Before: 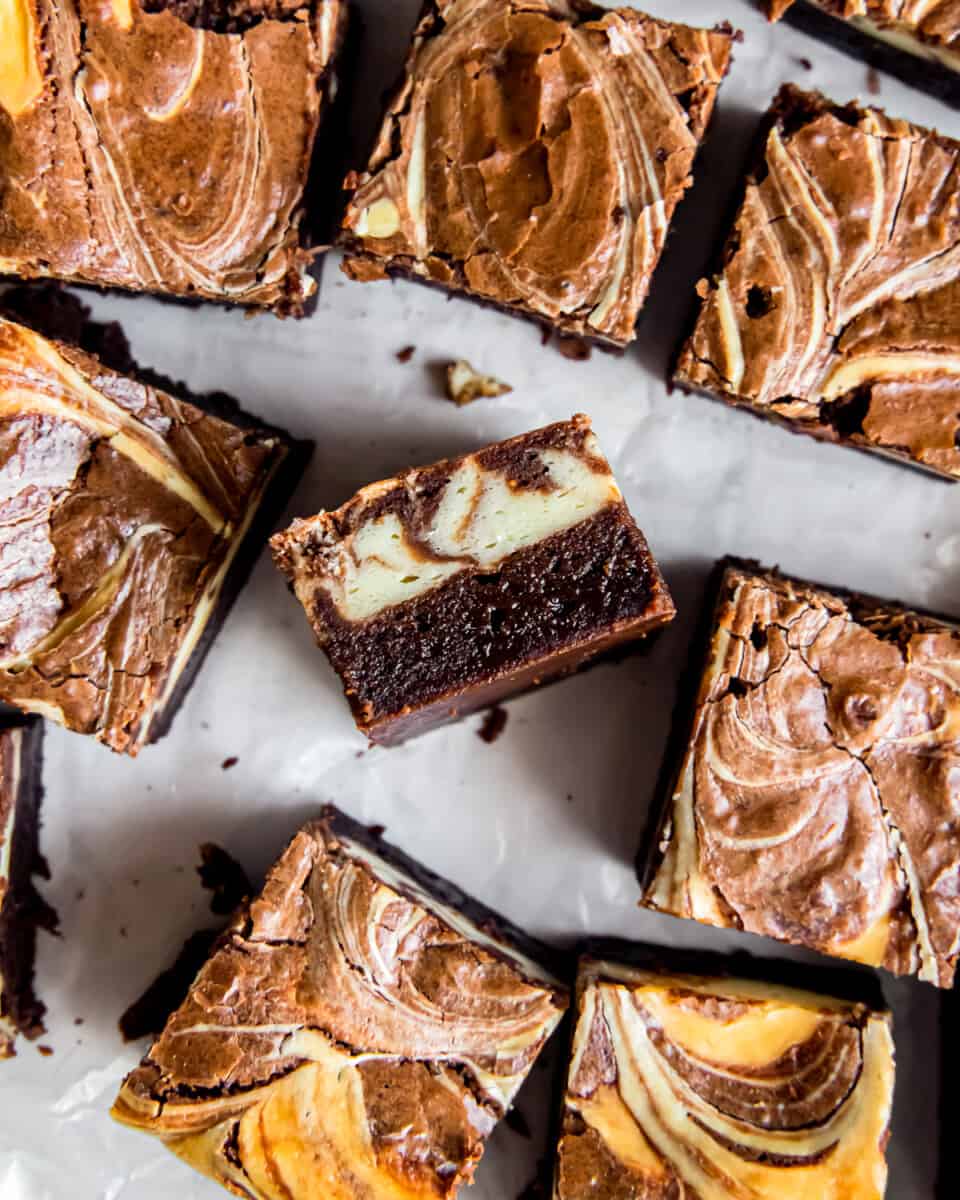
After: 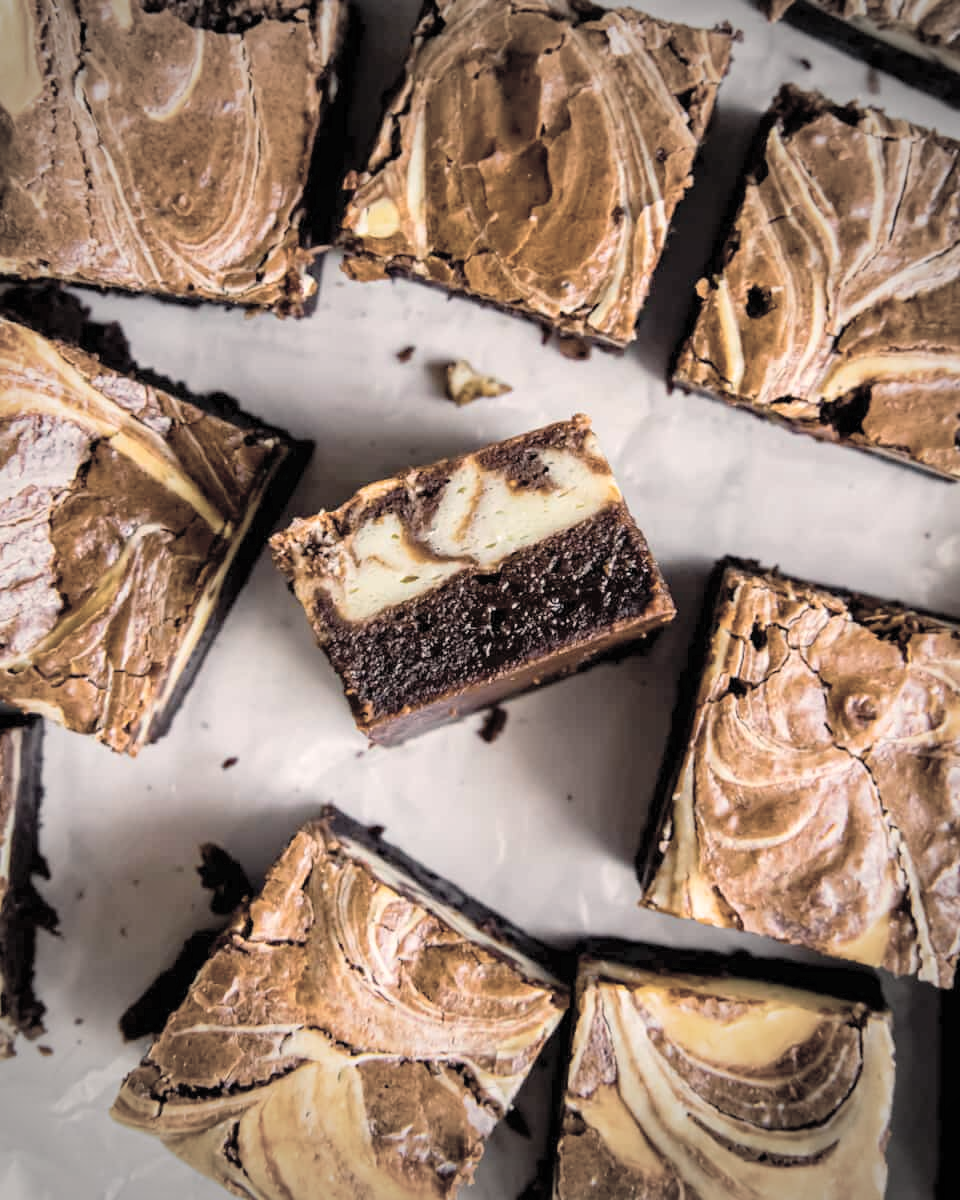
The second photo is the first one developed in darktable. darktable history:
color balance rgb: highlights gain › chroma 3.067%, highlights gain › hue 54.29°, perceptual saturation grading › global saturation 31.273%, global vibrance 21.4%
vignetting: fall-off start 67.15%, width/height ratio 1.012
contrast brightness saturation: brightness 0.182, saturation -0.499
